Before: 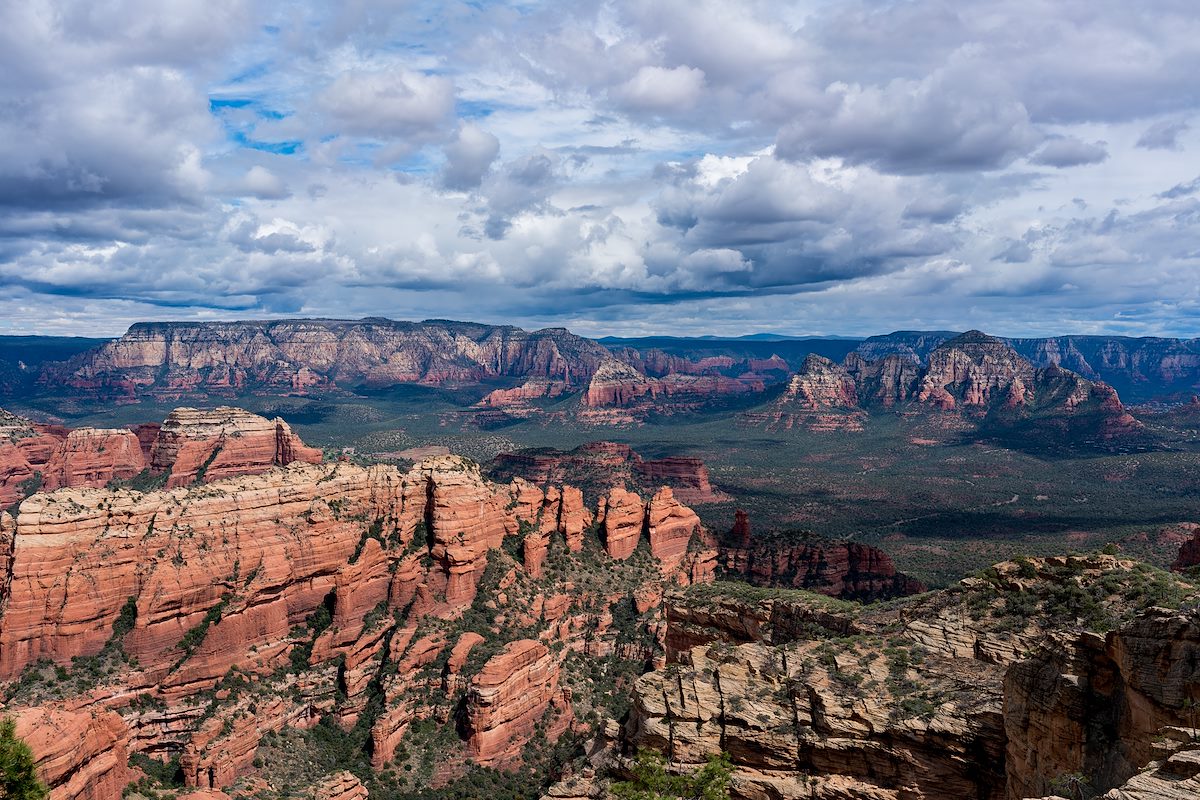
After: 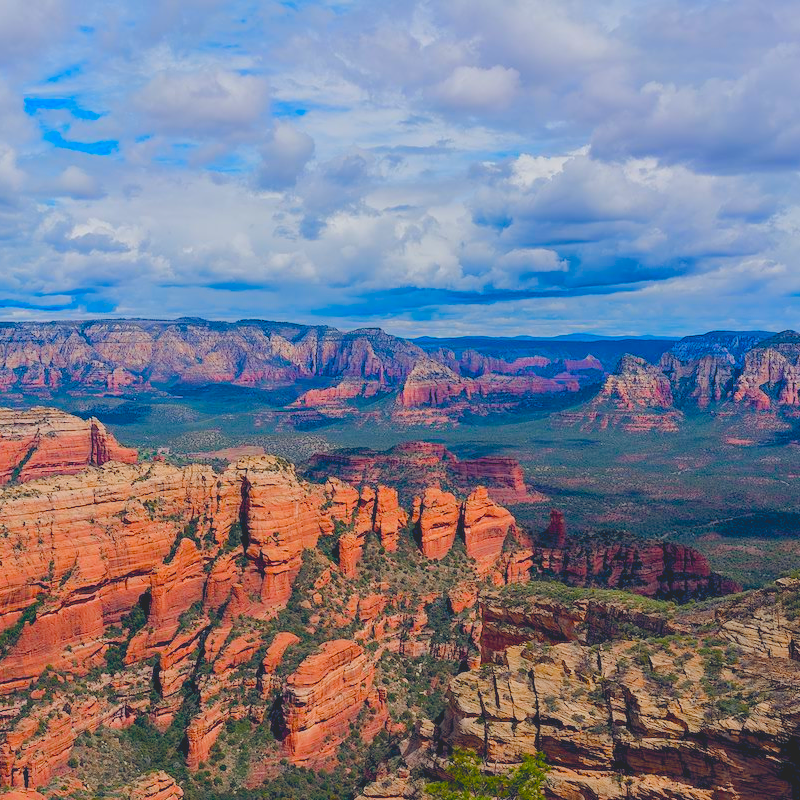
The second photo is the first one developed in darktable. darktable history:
crop: left 15.427%, right 17.888%
color balance rgb: power › hue 329.93°, global offset › chroma 0.092%, global offset › hue 253.79°, linear chroma grading › global chroma 24.88%, perceptual saturation grading › global saturation 21.096%, perceptual saturation grading › highlights -19.935%, perceptual saturation grading › shadows 29.705%, perceptual brilliance grading › mid-tones 9.886%, perceptual brilliance grading › shadows 15.45%
contrast brightness saturation: contrast -0.28
